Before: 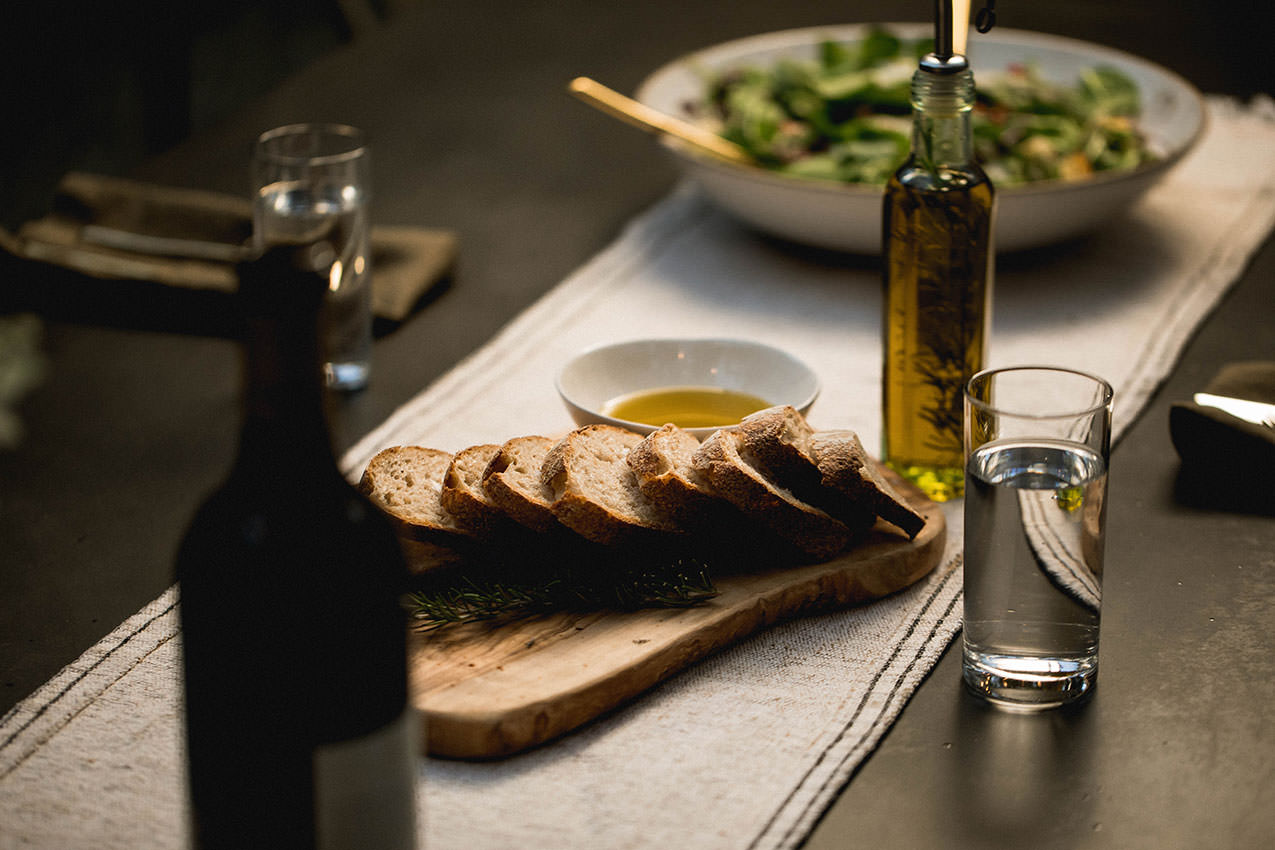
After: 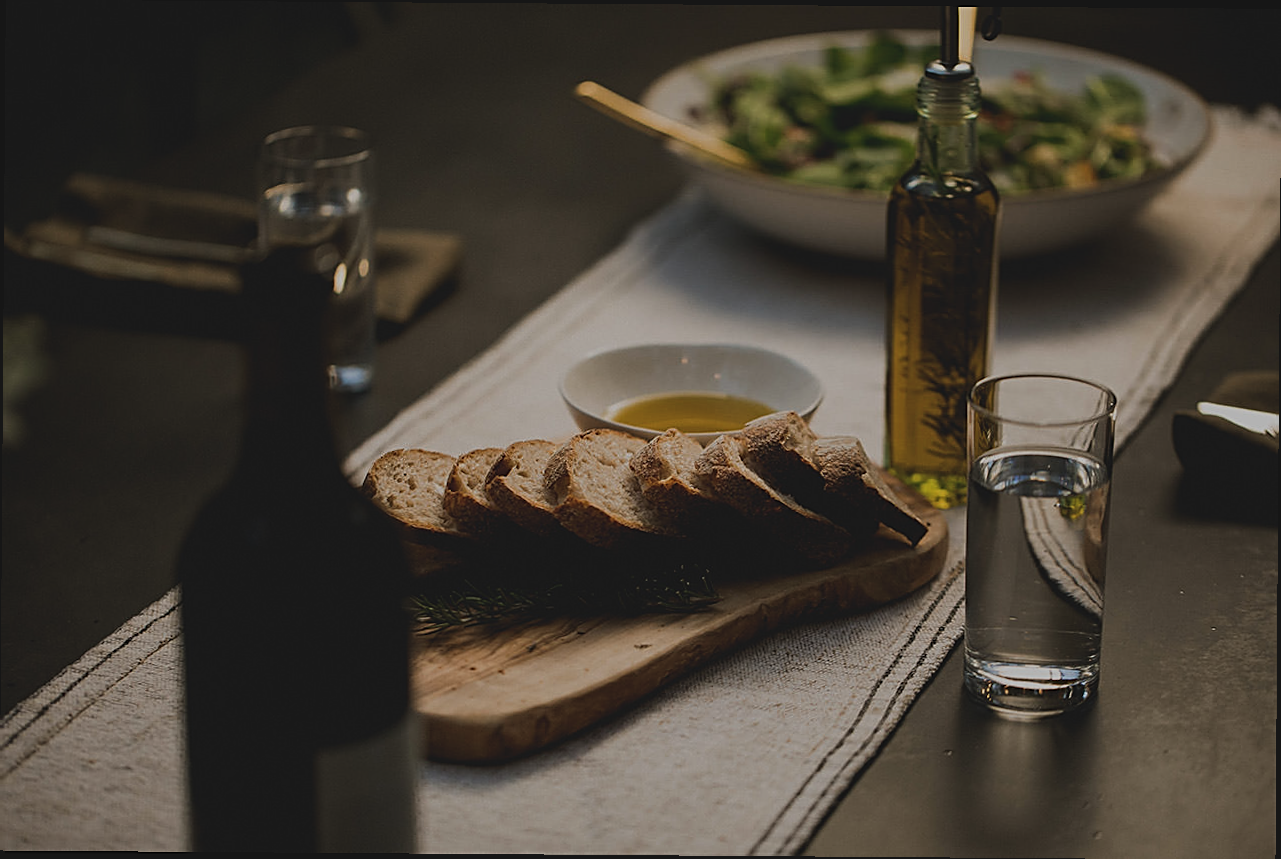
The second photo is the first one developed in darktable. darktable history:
crop and rotate: angle -0.424°
tone equalizer: on, module defaults
sharpen: on, module defaults
exposure: black level correction -0.018, exposure -1.122 EV, compensate exposure bias true, compensate highlight preservation false
